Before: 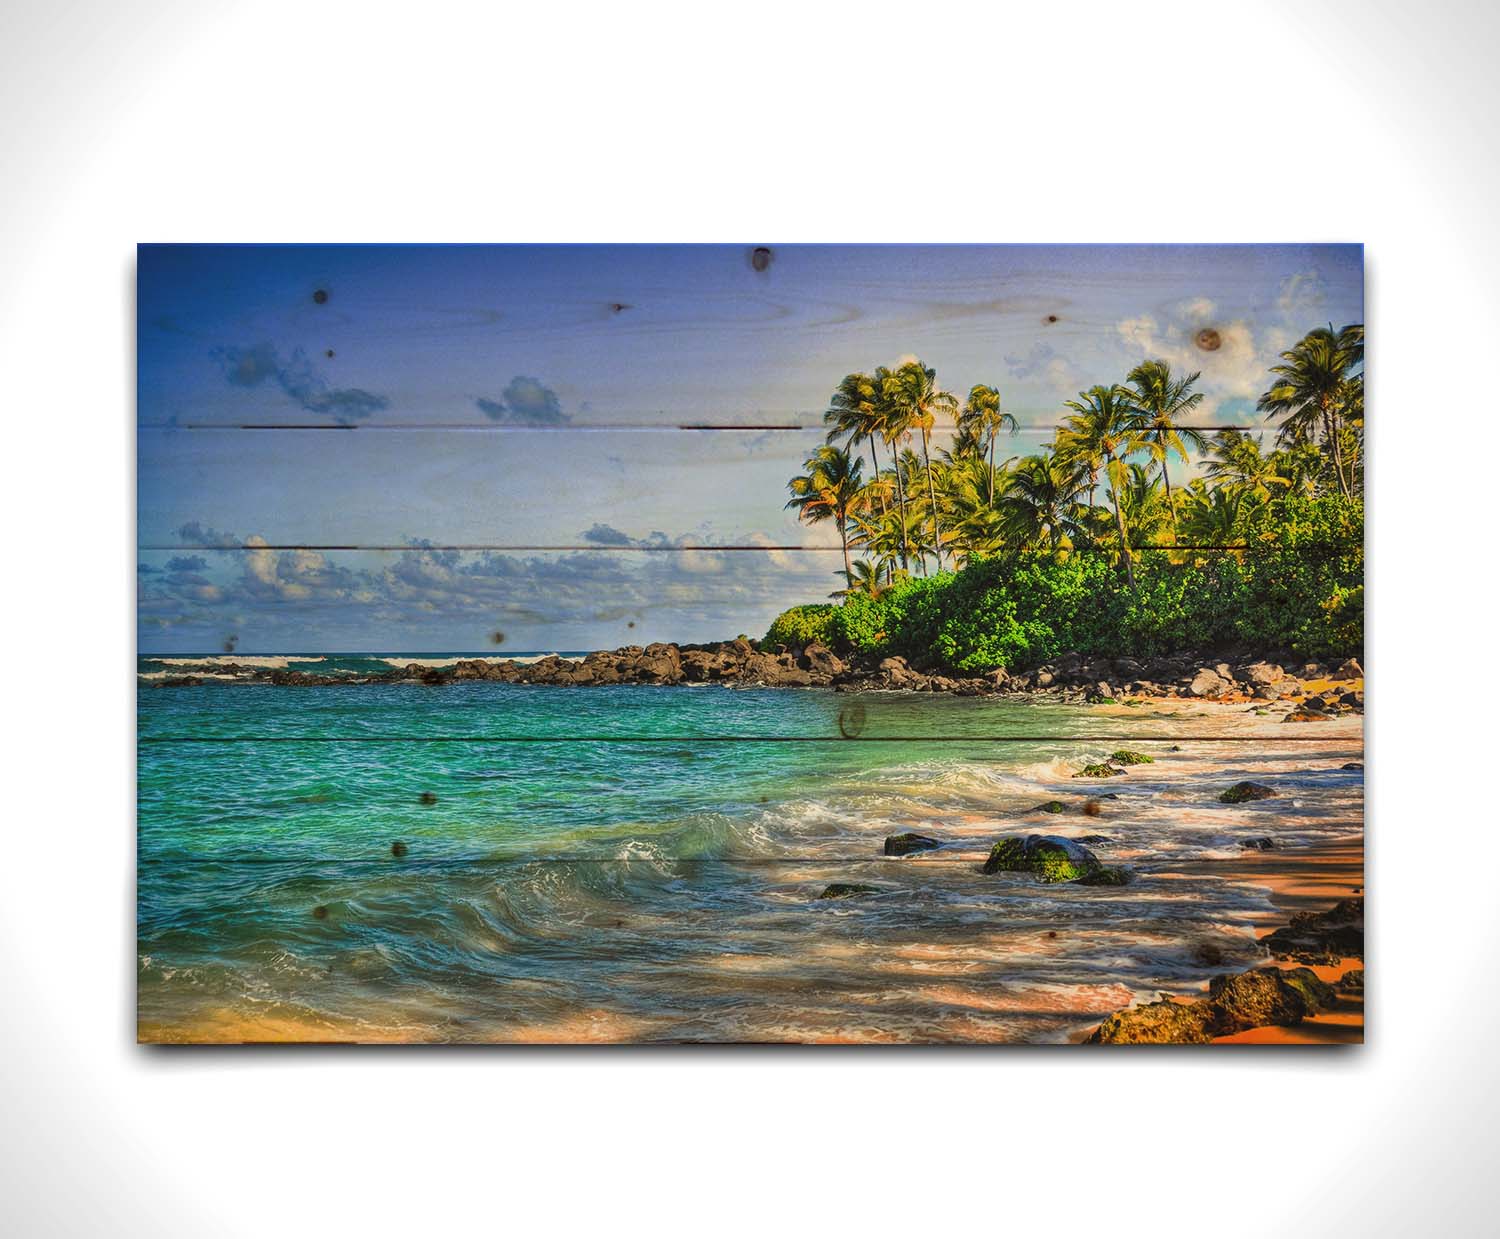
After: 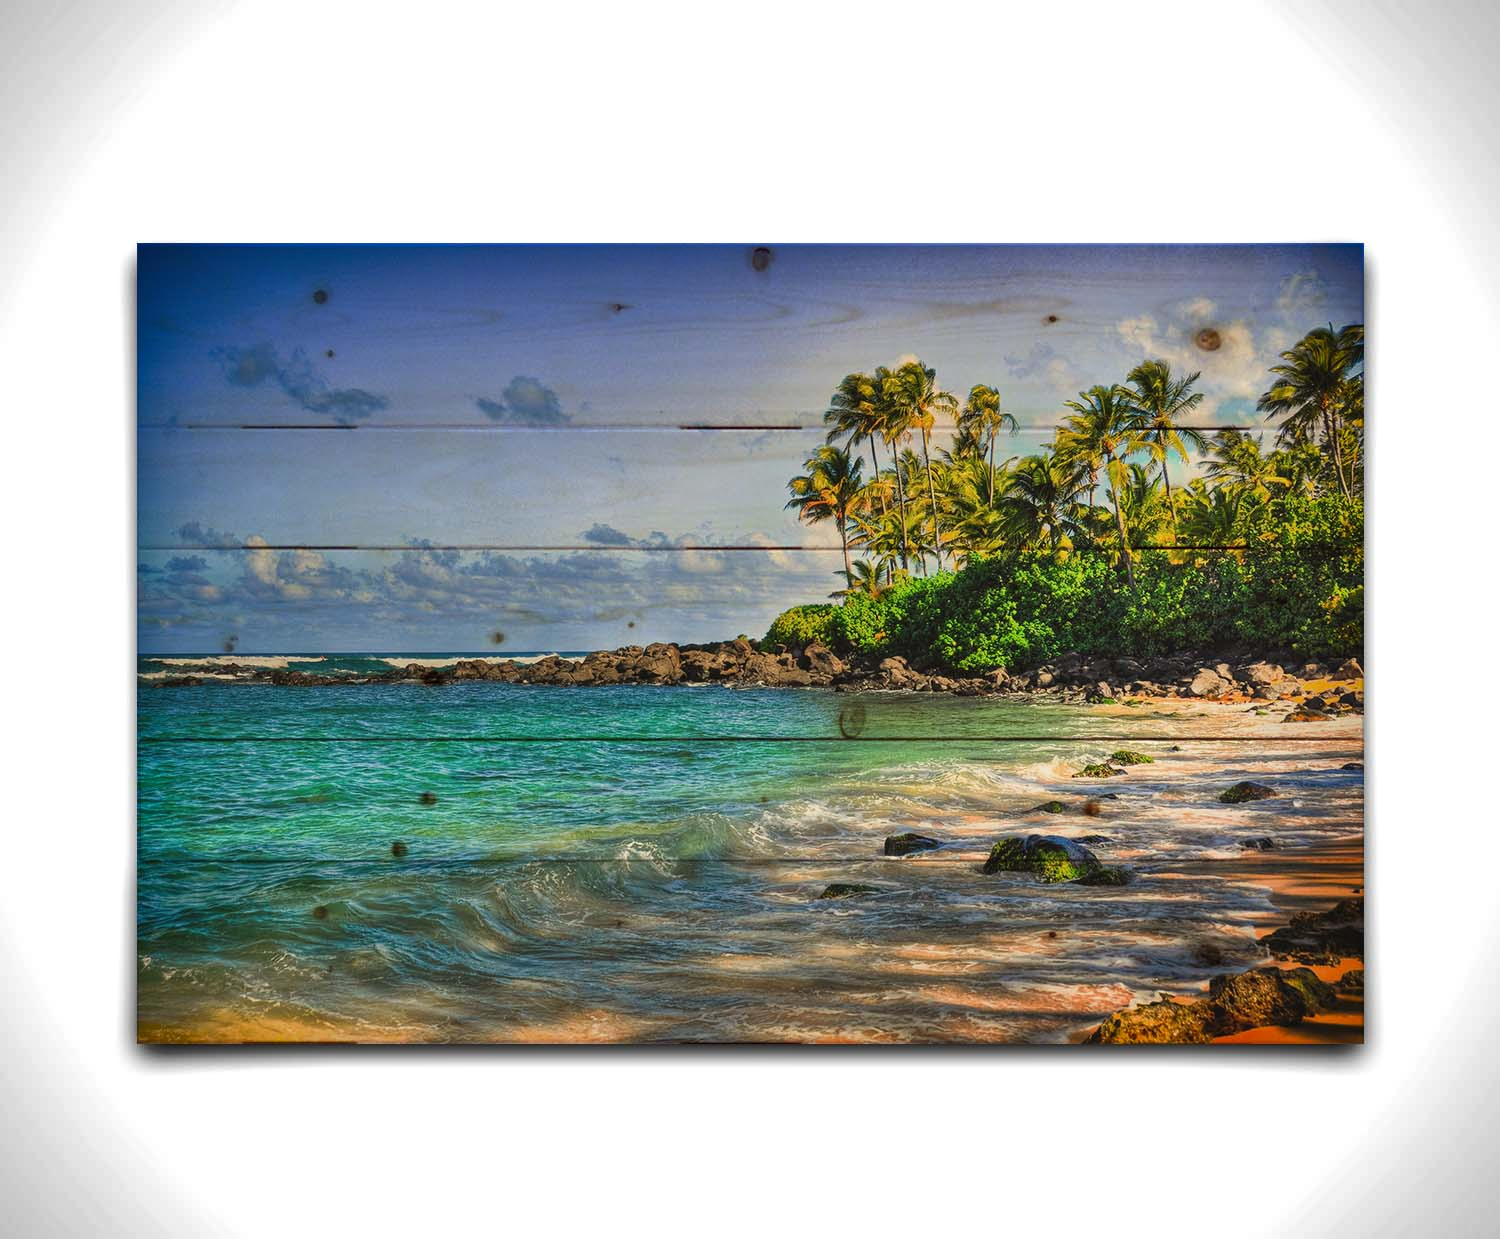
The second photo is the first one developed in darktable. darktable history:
tone equalizer: edges refinement/feathering 500, mask exposure compensation -1.57 EV, preserve details no
shadows and highlights: soften with gaussian
